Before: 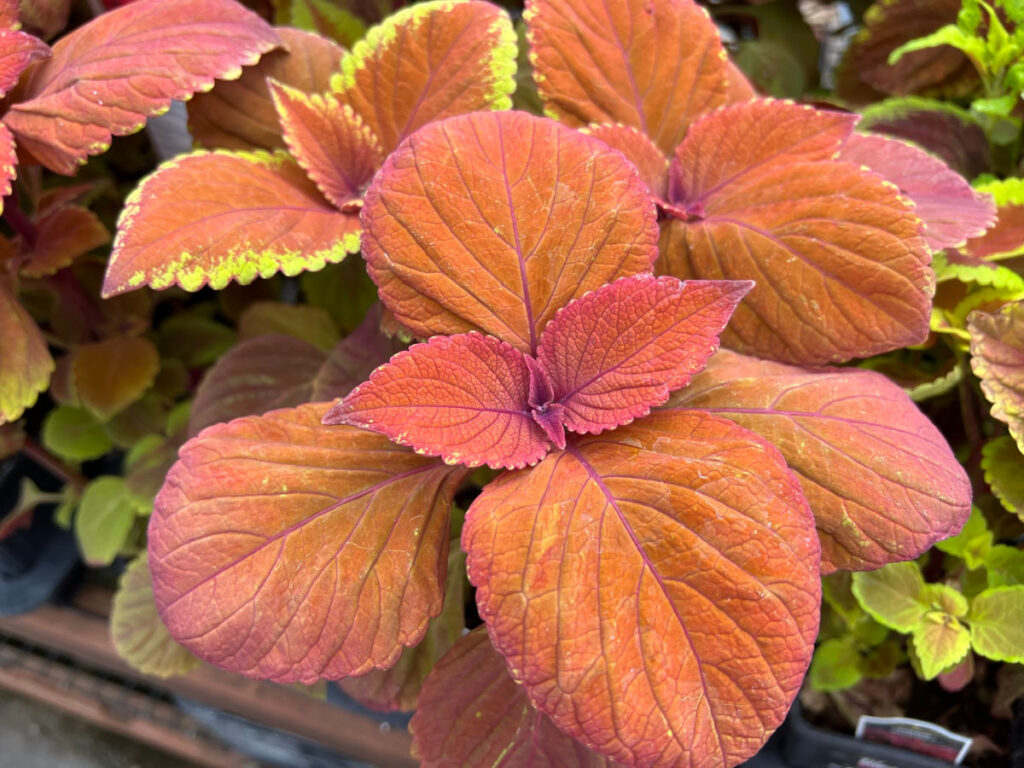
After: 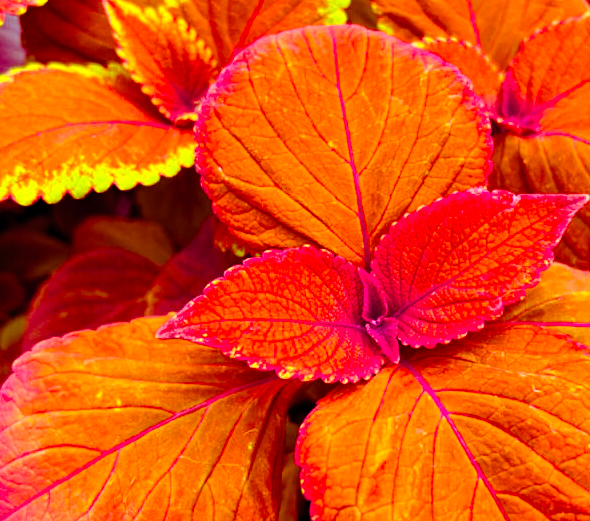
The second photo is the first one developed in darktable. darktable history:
tone curve: curves: ch0 [(0, 0) (0.003, 0.003) (0.011, 0.011) (0.025, 0.024) (0.044, 0.043) (0.069, 0.067) (0.1, 0.096) (0.136, 0.131) (0.177, 0.171) (0.224, 0.217) (0.277, 0.268) (0.335, 0.324) (0.399, 0.386) (0.468, 0.453) (0.543, 0.547) (0.623, 0.626) (0.709, 0.712) (0.801, 0.802) (0.898, 0.898) (1, 1)], color space Lab, independent channels, preserve colors none
shadows and highlights: shadows 13.51, white point adjustment 1.22, soften with gaussian
contrast brightness saturation: contrast 0.072, brightness 0.077, saturation 0.177
crop: left 16.231%, top 11.287%, right 26.086%, bottom 20.755%
tone equalizer: on, module defaults
color balance rgb: shadows lift › luminance -18.687%, shadows lift › chroma 35.166%, highlights gain › luminance 5.661%, highlights gain › chroma 2.525%, highlights gain › hue 93.13°, linear chroma grading › global chroma 14.687%, perceptual saturation grading › global saturation 37.143%, perceptual saturation grading › shadows 34.878%, global vibrance 11.195%
